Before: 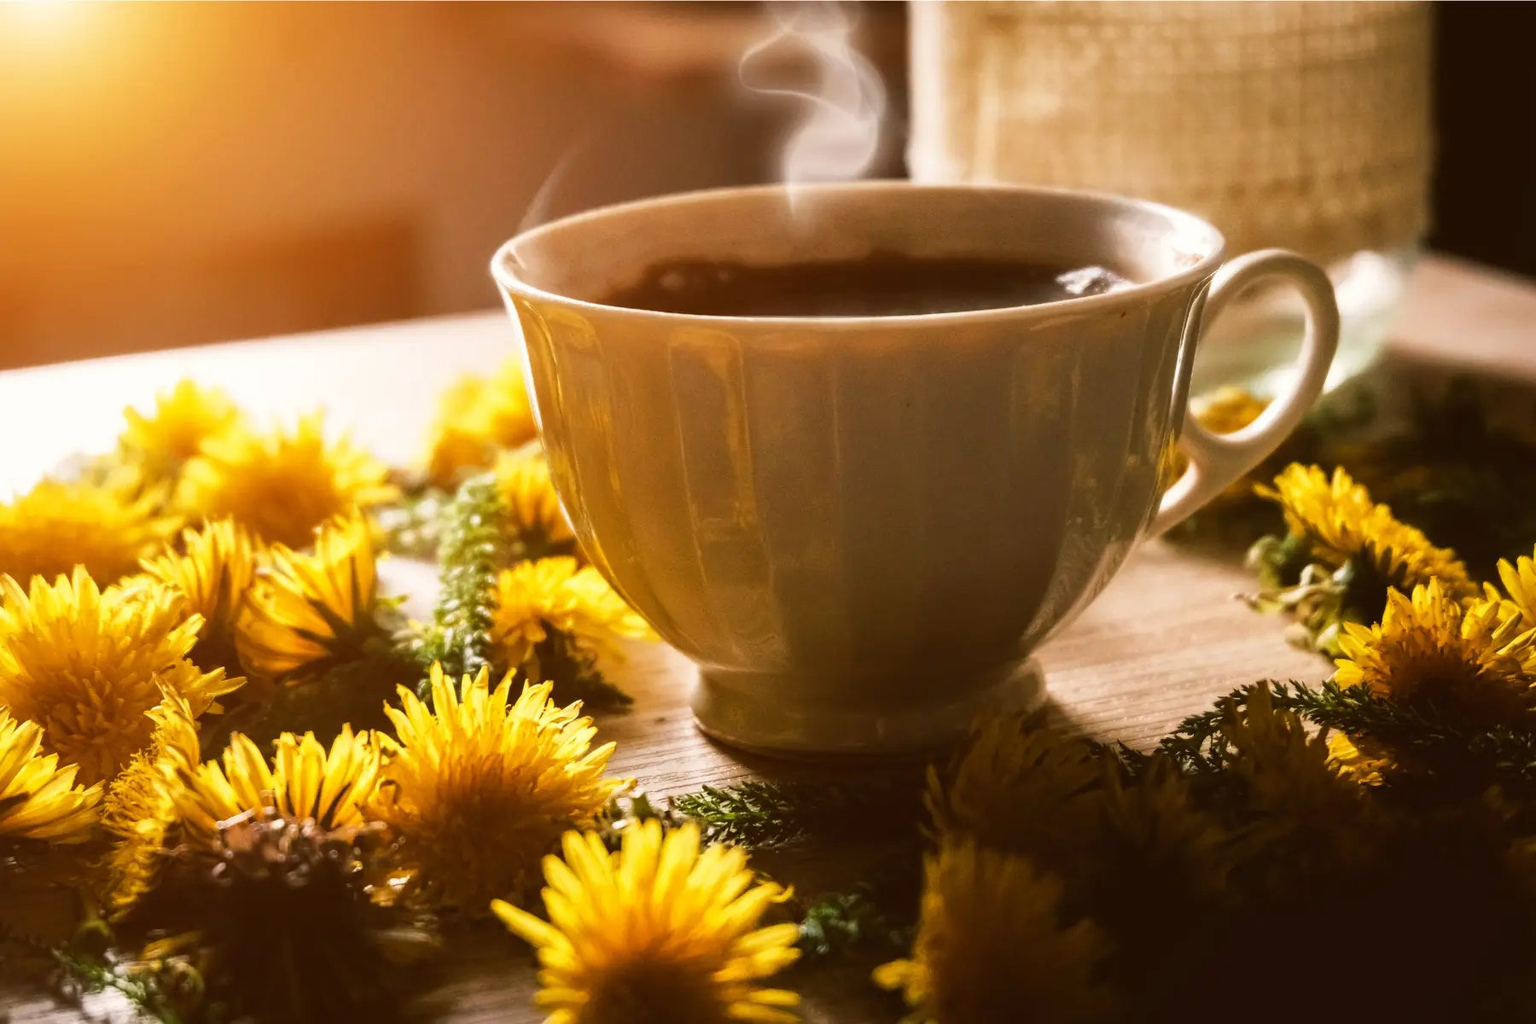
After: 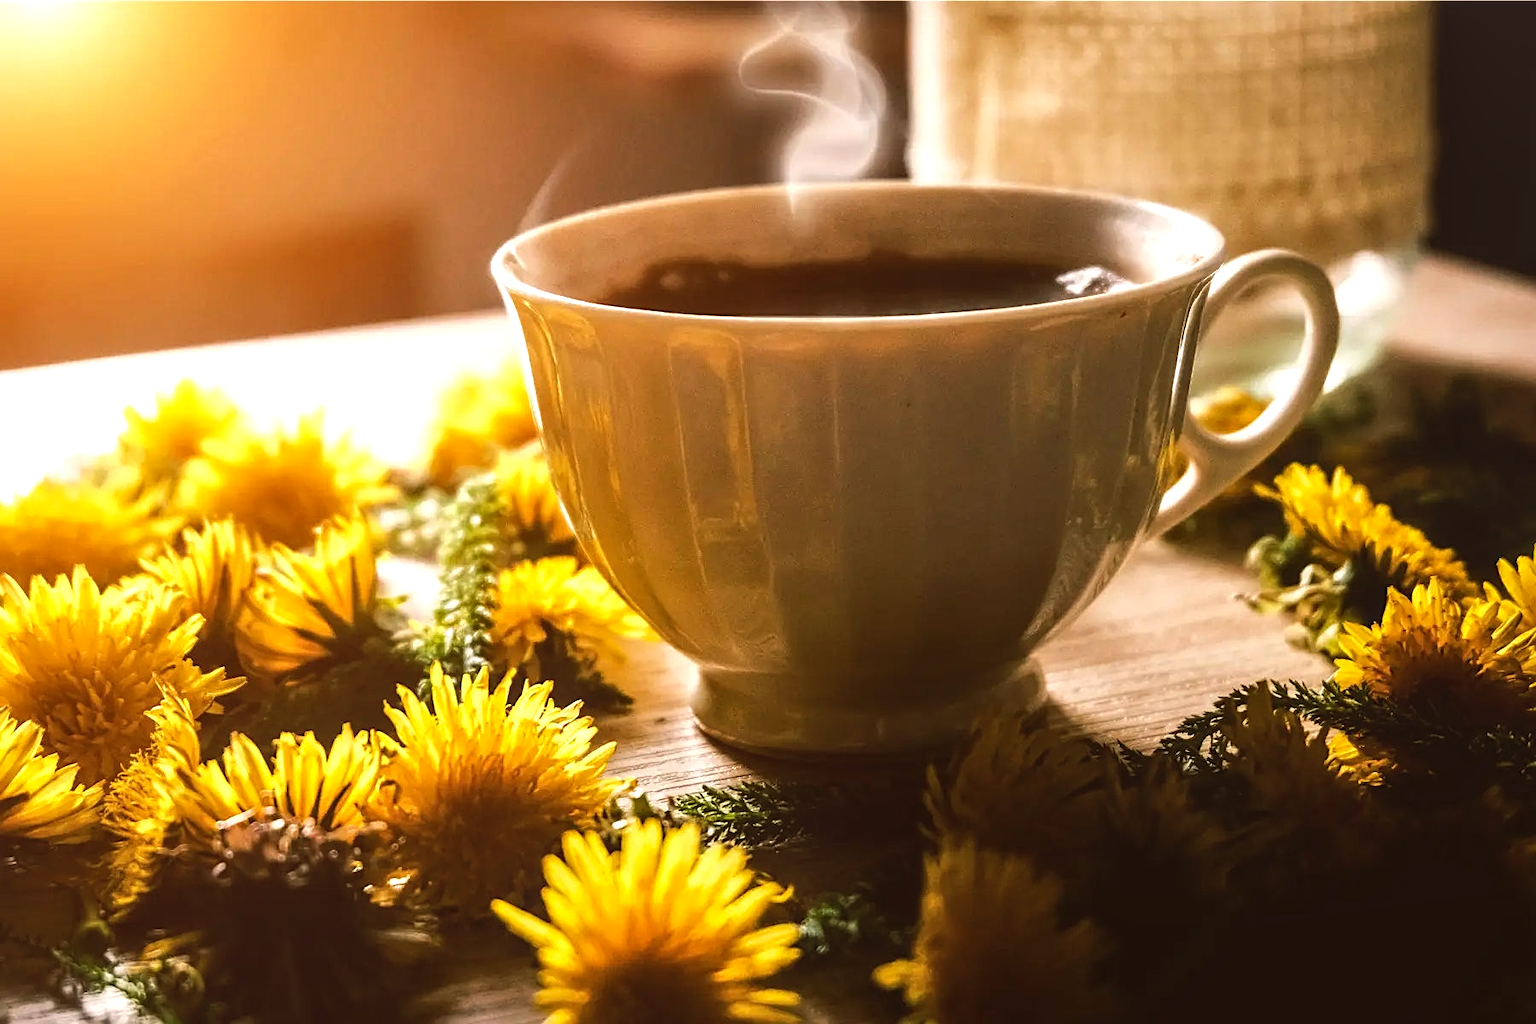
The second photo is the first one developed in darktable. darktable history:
local contrast: detail 110%
tone equalizer: -8 EV -0.417 EV, -7 EV -0.389 EV, -6 EV -0.333 EV, -5 EV -0.222 EV, -3 EV 0.222 EV, -2 EV 0.333 EV, -1 EV 0.389 EV, +0 EV 0.417 EV, edges refinement/feathering 500, mask exposure compensation -1.25 EV, preserve details no
sharpen: on, module defaults
